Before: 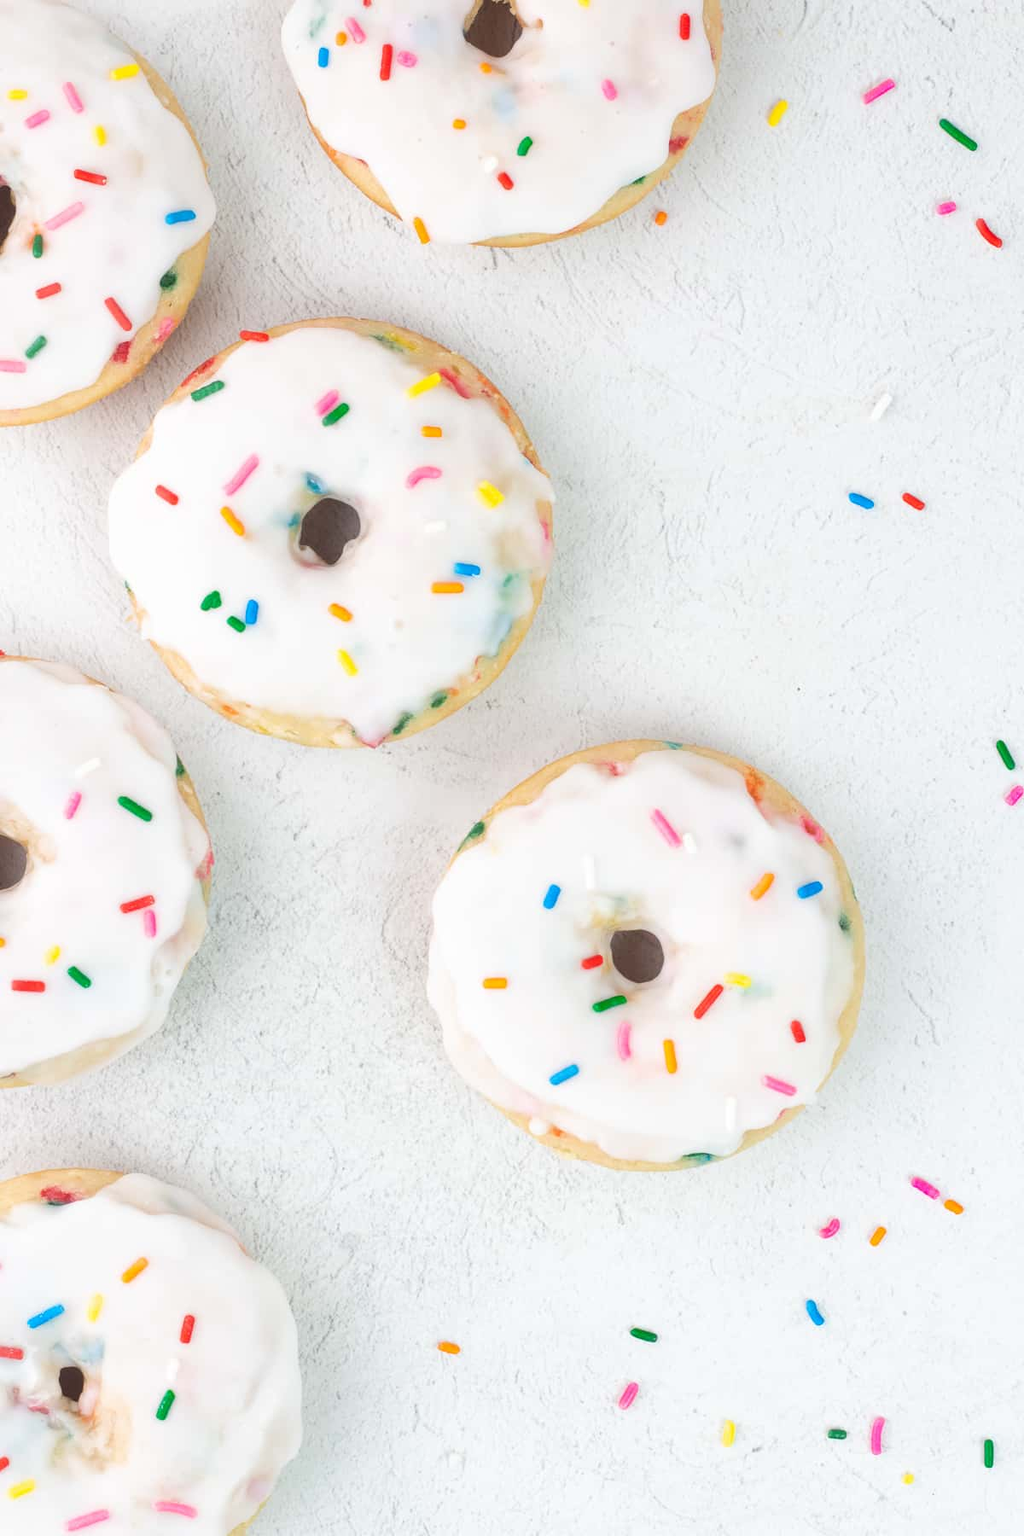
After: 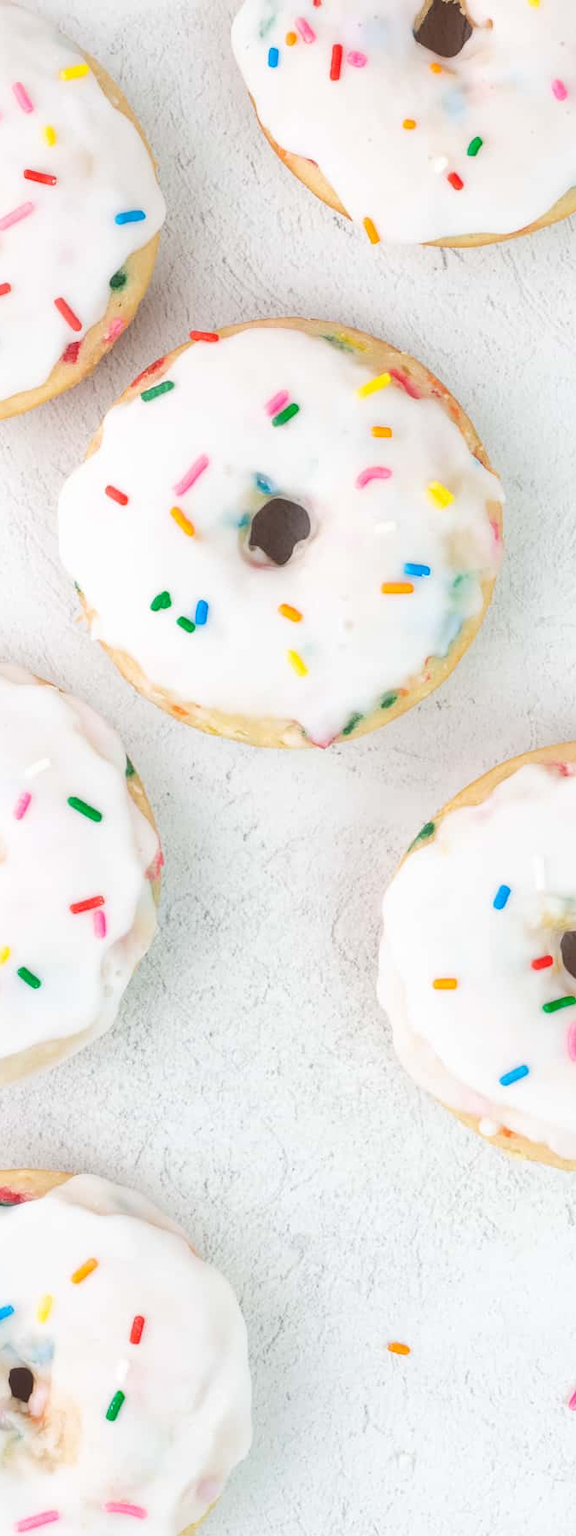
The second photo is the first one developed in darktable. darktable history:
crop: left 4.931%, right 38.737%
